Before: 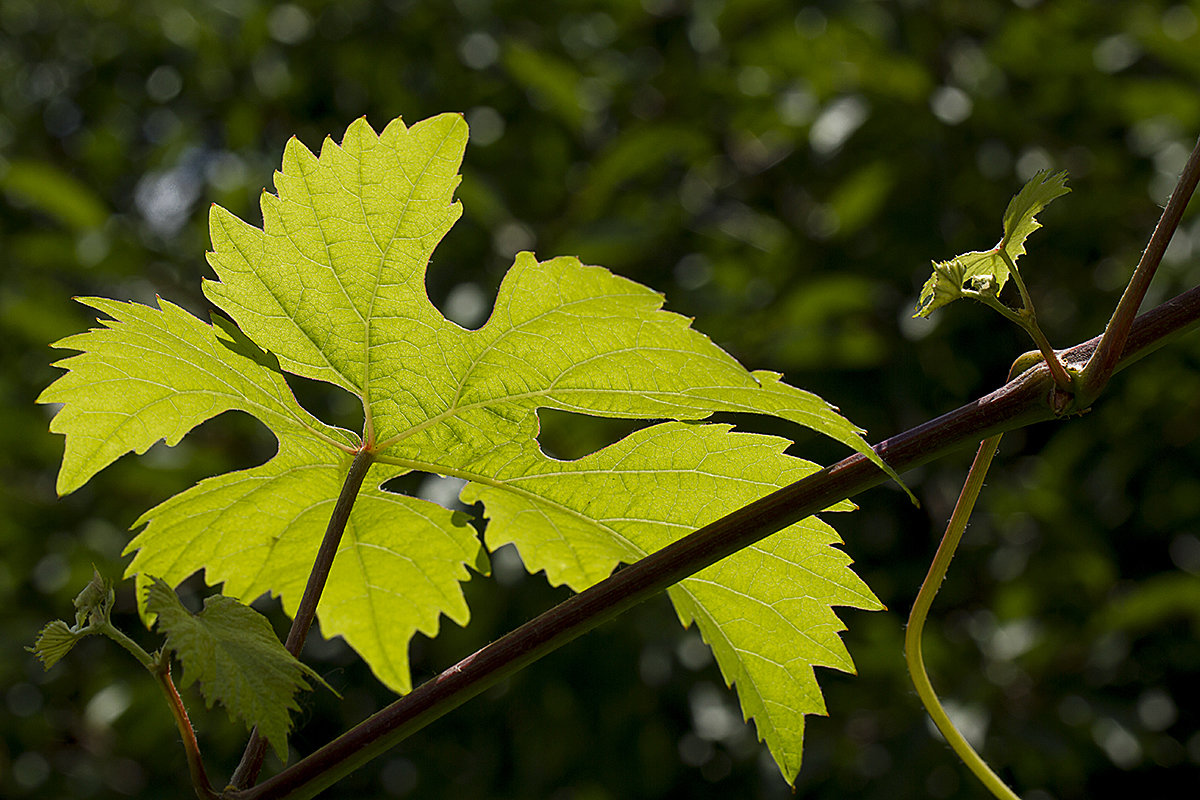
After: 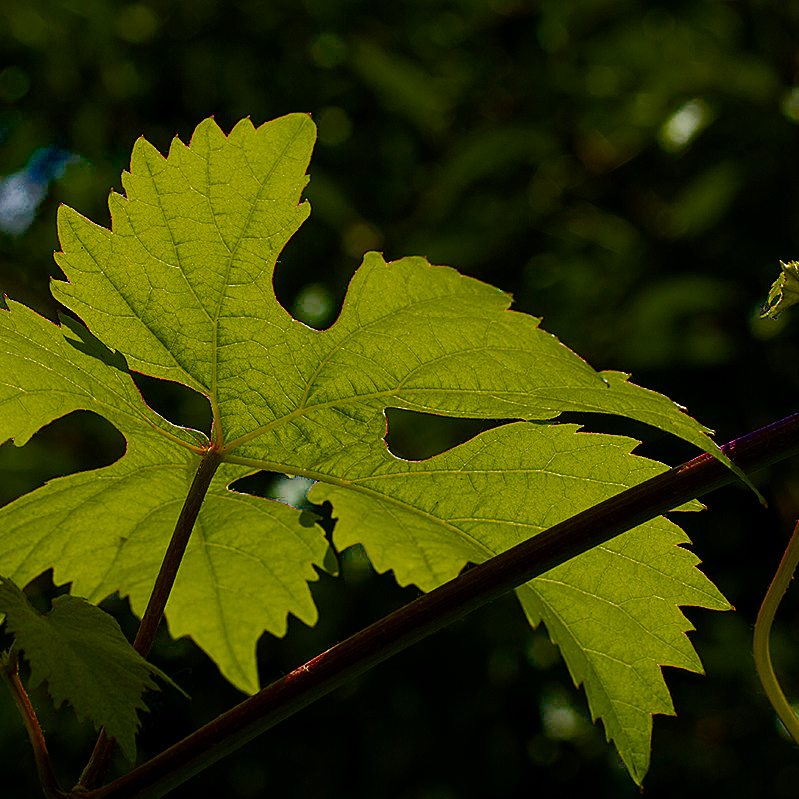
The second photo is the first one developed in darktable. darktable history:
color balance rgb: linear chroma grading › global chroma 14.908%, perceptual saturation grading › global saturation 65.831%, perceptual saturation grading › highlights 59.755%, perceptual saturation grading › mid-tones 49.892%, perceptual saturation grading › shadows 49.966%, perceptual brilliance grading › highlights 3.772%, perceptual brilliance grading › mid-tones -18.382%, perceptual brilliance grading › shadows -41.631%, saturation formula JzAzBz (2021)
crop and rotate: left 12.739%, right 20.657%
